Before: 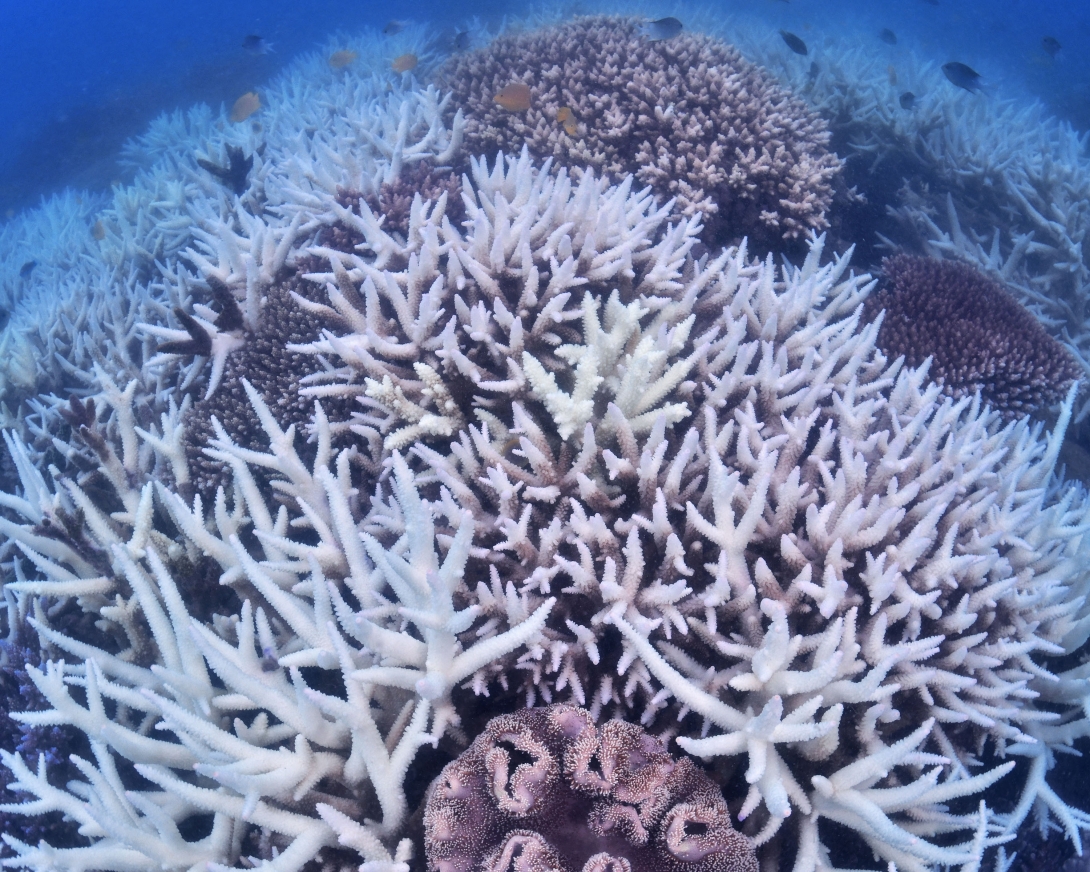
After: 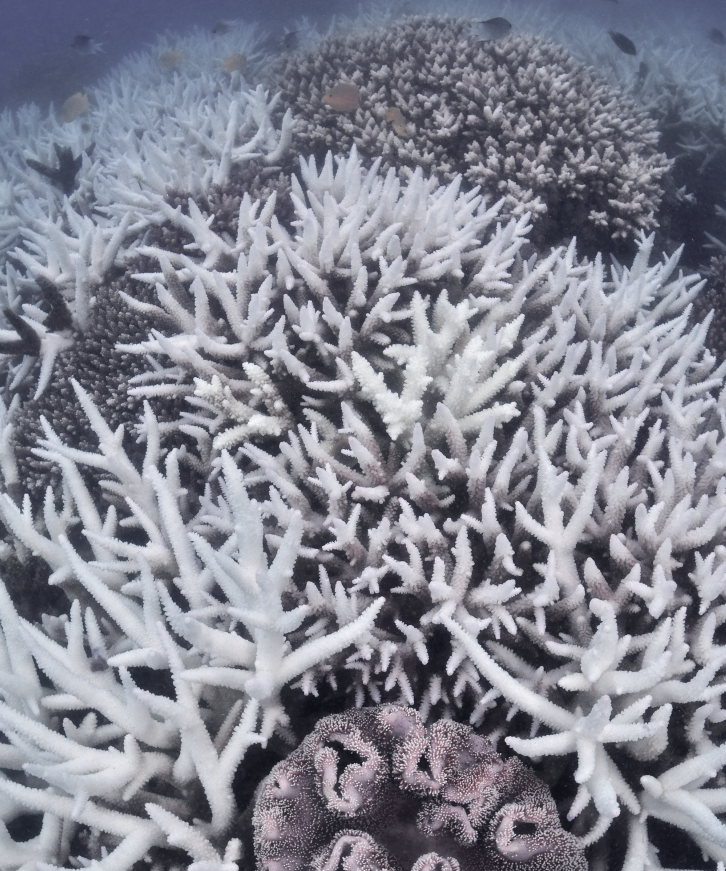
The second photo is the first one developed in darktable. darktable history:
color zones: curves: ch1 [(0, 0.34) (0.143, 0.164) (0.286, 0.152) (0.429, 0.176) (0.571, 0.173) (0.714, 0.188) (0.857, 0.199) (1, 0.34)]
crop and rotate: left 15.754%, right 17.579%
